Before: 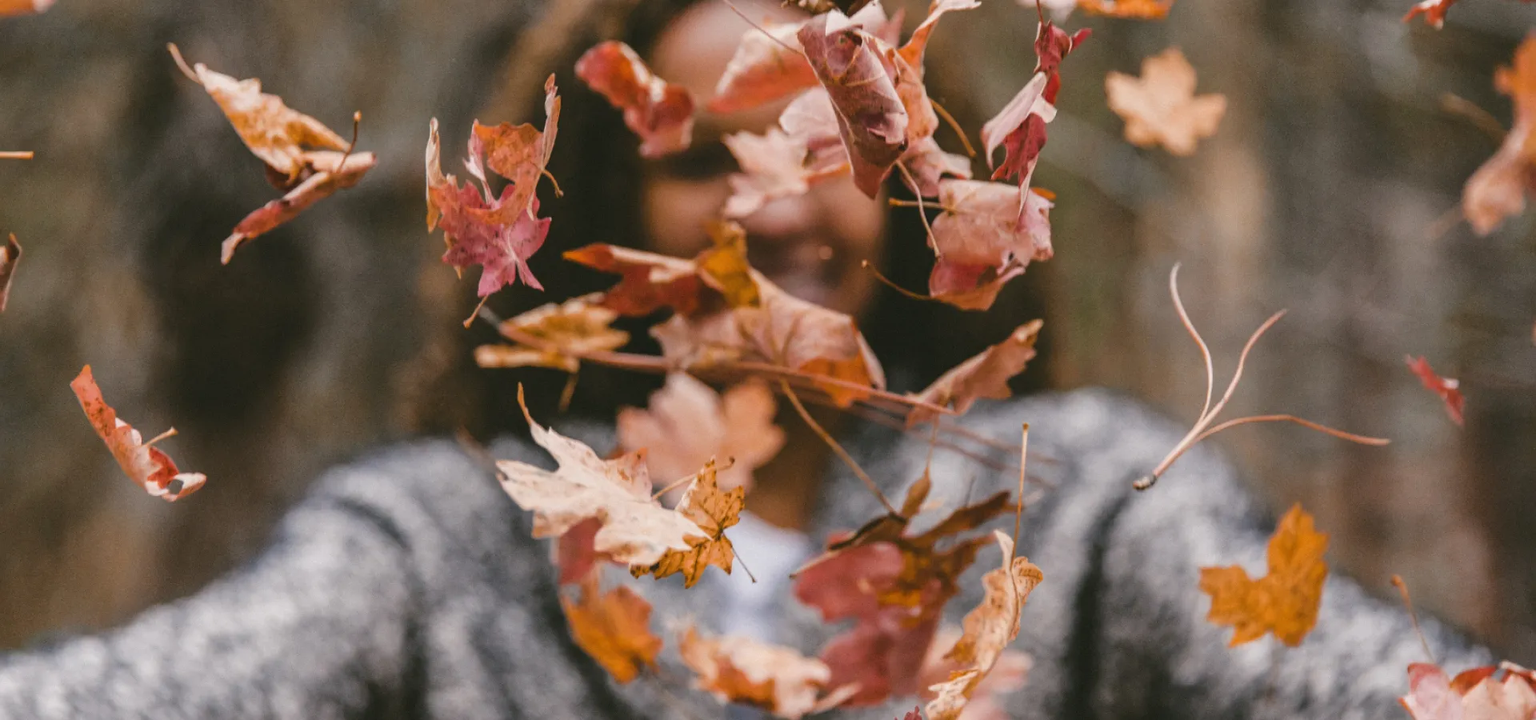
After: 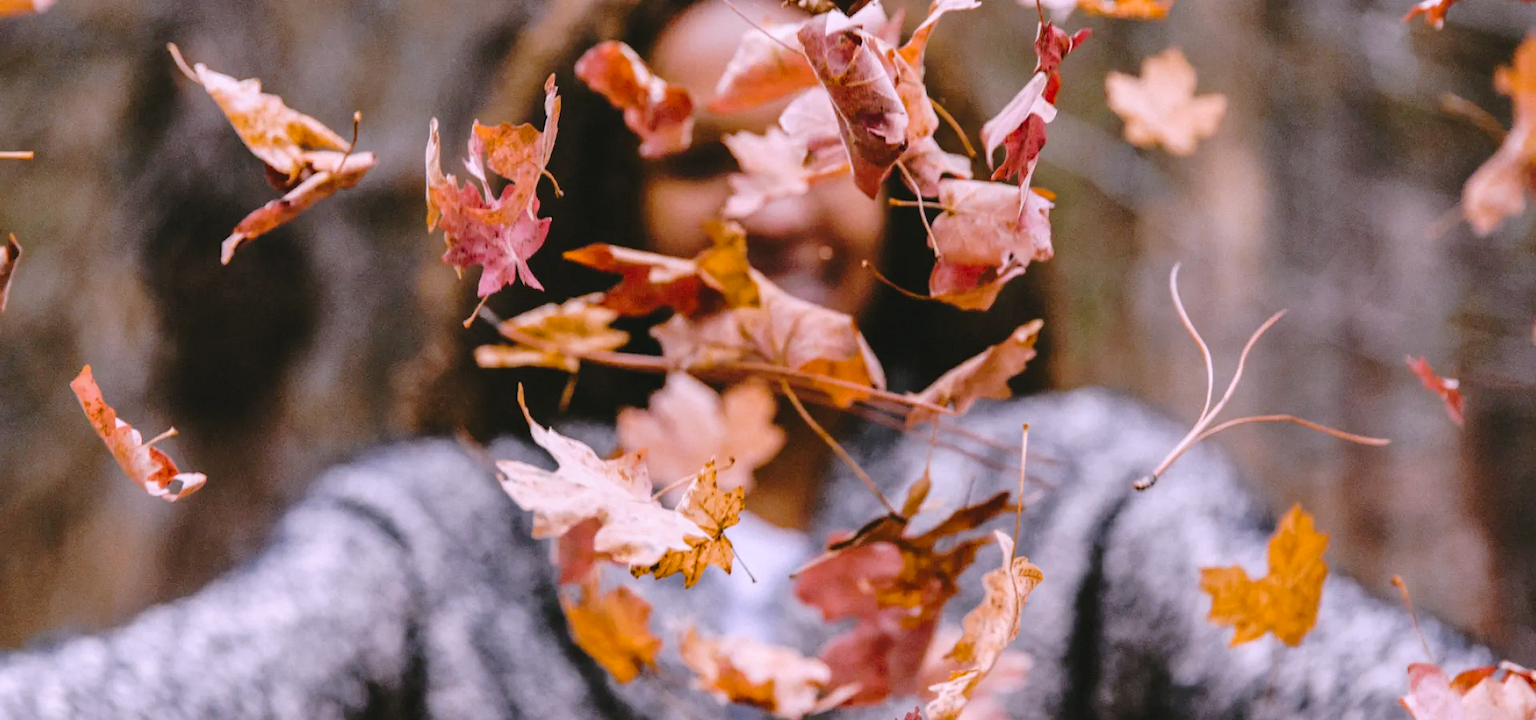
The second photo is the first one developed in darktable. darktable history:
shadows and highlights: radius 125.46, shadows 30.51, highlights -30.51, low approximation 0.01, soften with gaussian
white balance: red 1.042, blue 1.17
tone curve: curves: ch0 [(0, 0) (0.003, 0.025) (0.011, 0.027) (0.025, 0.032) (0.044, 0.037) (0.069, 0.044) (0.1, 0.054) (0.136, 0.084) (0.177, 0.128) (0.224, 0.196) (0.277, 0.281) (0.335, 0.376) (0.399, 0.461) (0.468, 0.534) (0.543, 0.613) (0.623, 0.692) (0.709, 0.77) (0.801, 0.849) (0.898, 0.934) (1, 1)], preserve colors none
